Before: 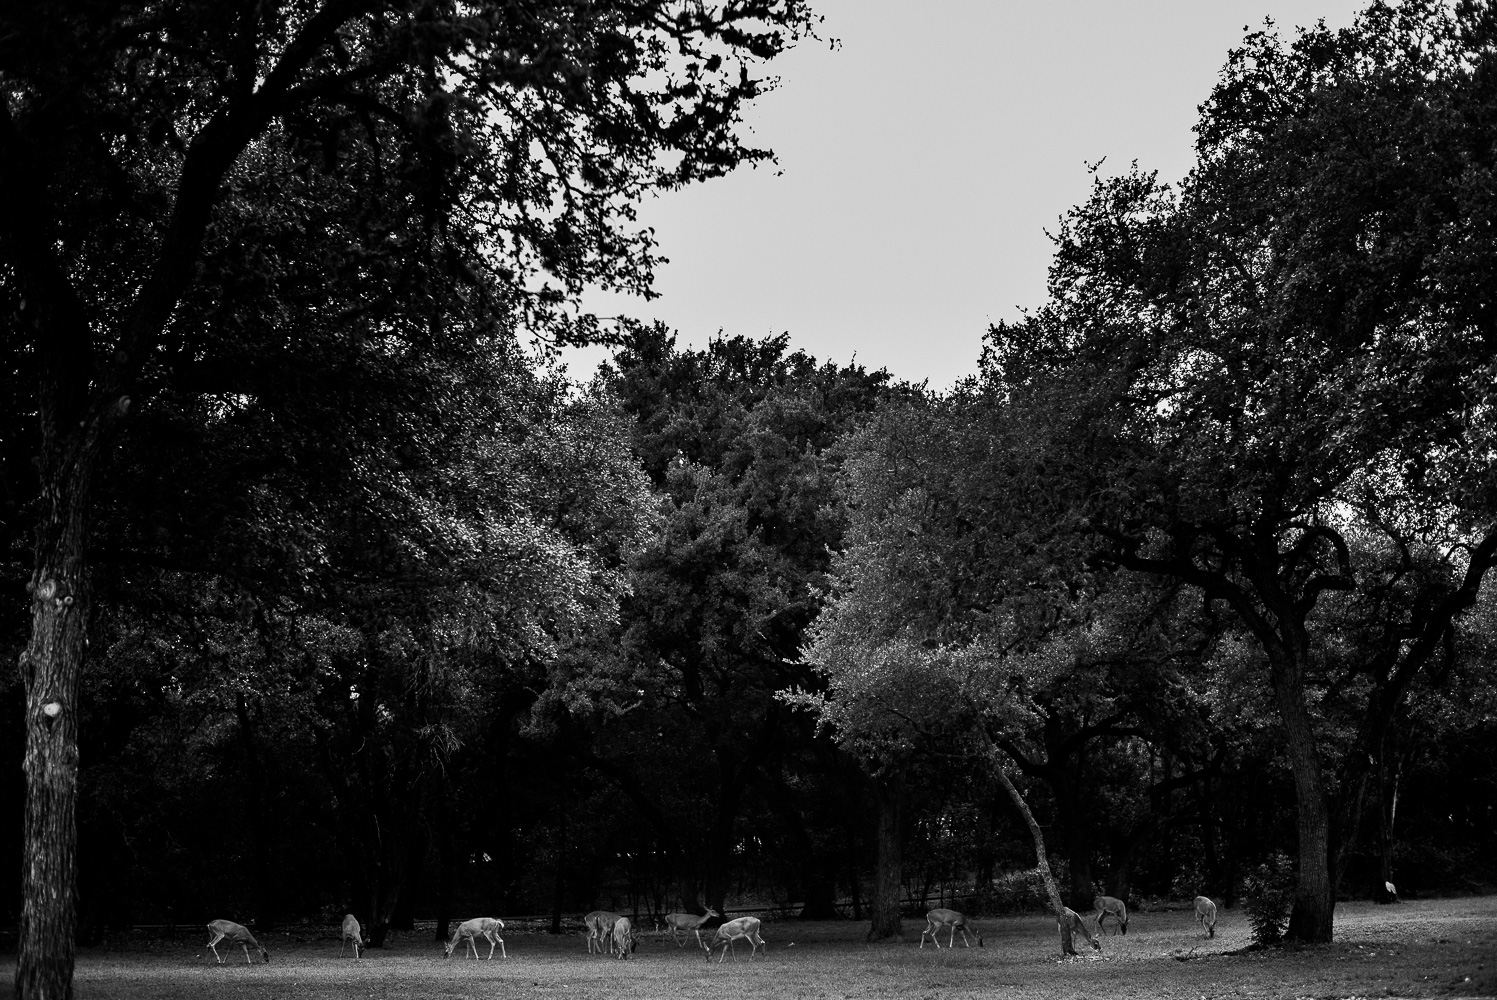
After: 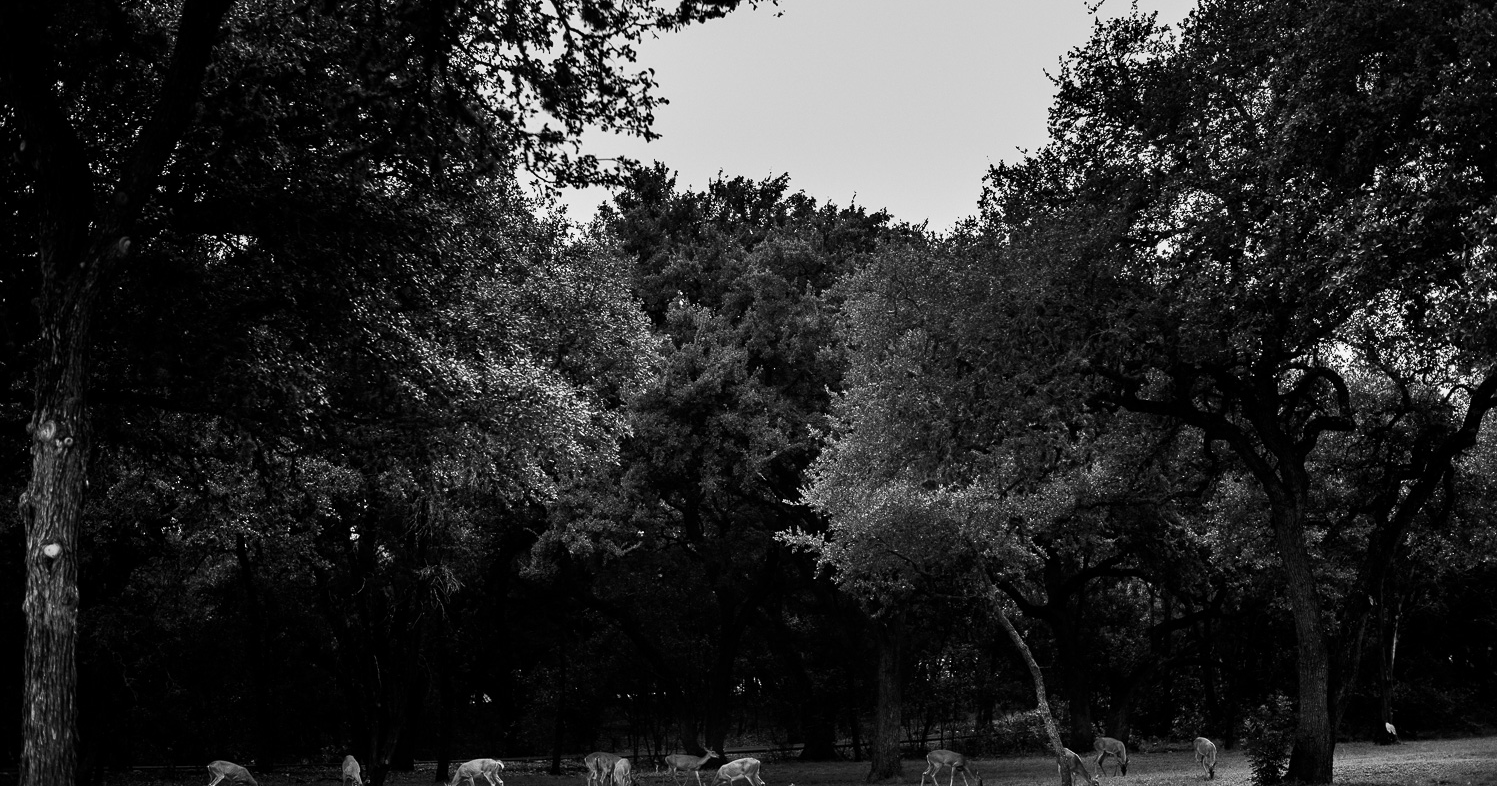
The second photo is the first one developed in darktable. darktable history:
crop and rotate: top 15.983%, bottom 5.371%
